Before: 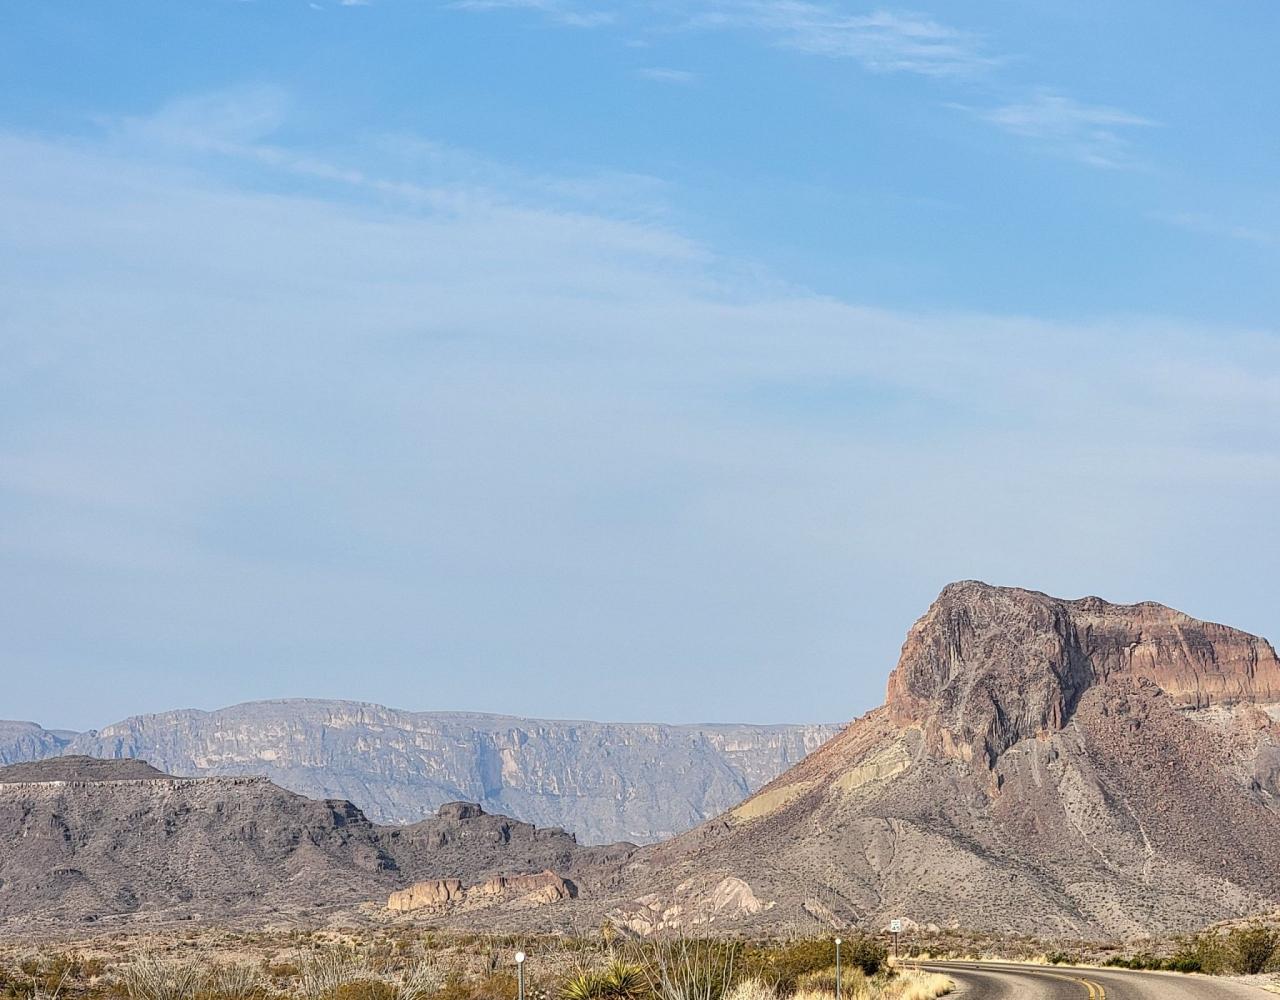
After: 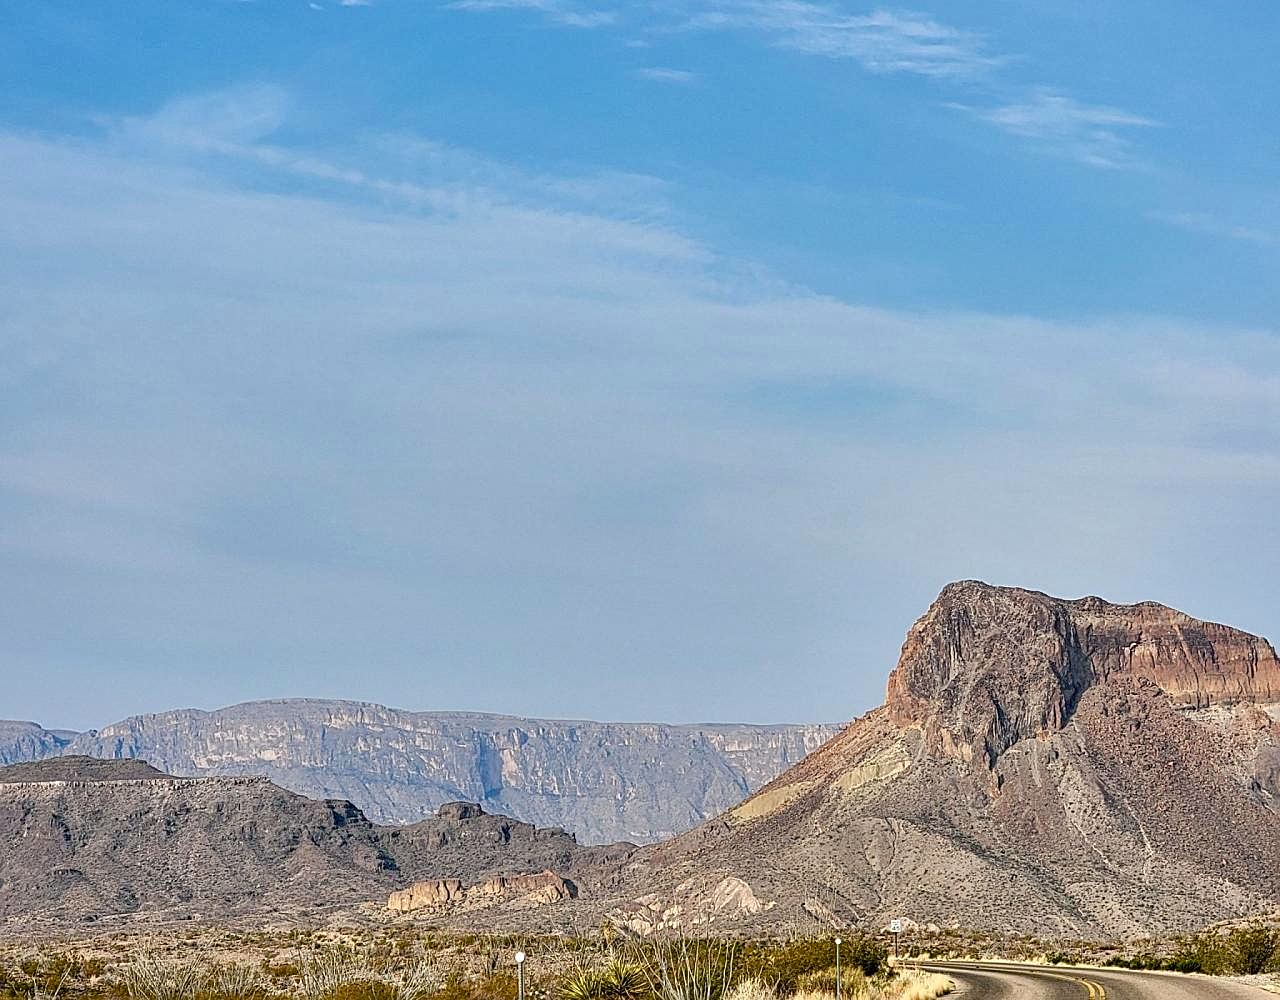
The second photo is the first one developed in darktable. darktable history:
sharpen: on, module defaults
color balance rgb: shadows lift › luminance -7.999%, shadows lift › chroma 2.265%, shadows lift › hue 164.37°, perceptual saturation grading › global saturation 20%, perceptual saturation grading › highlights -24.742%, perceptual saturation grading › shadows 25.84%, global vibrance 10.058%, saturation formula JzAzBz (2021)
haze removal: strength 0.132, distance 0.253, compatibility mode true, adaptive false
shadows and highlights: soften with gaussian
